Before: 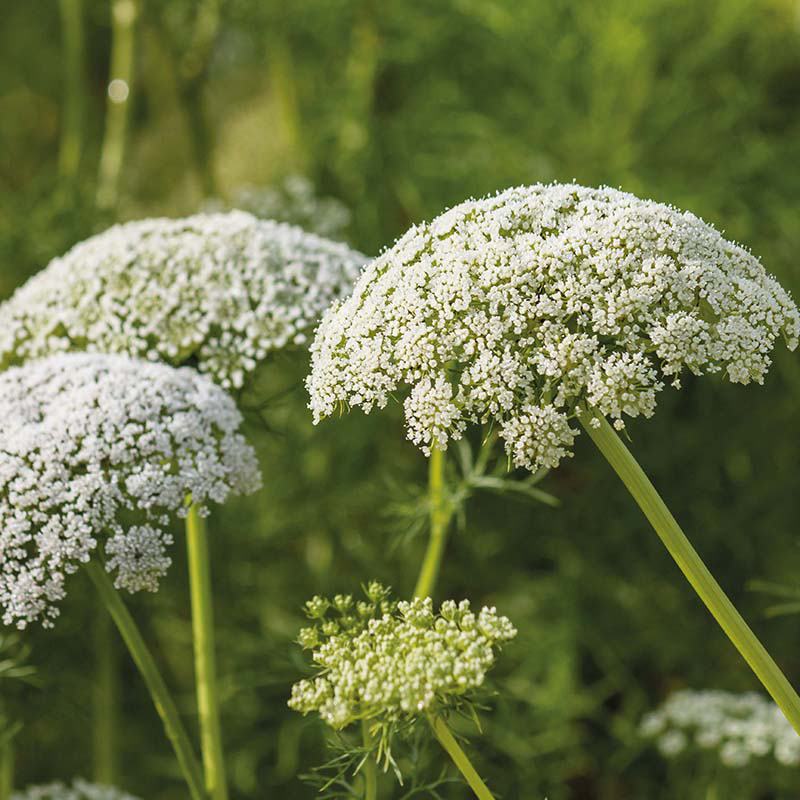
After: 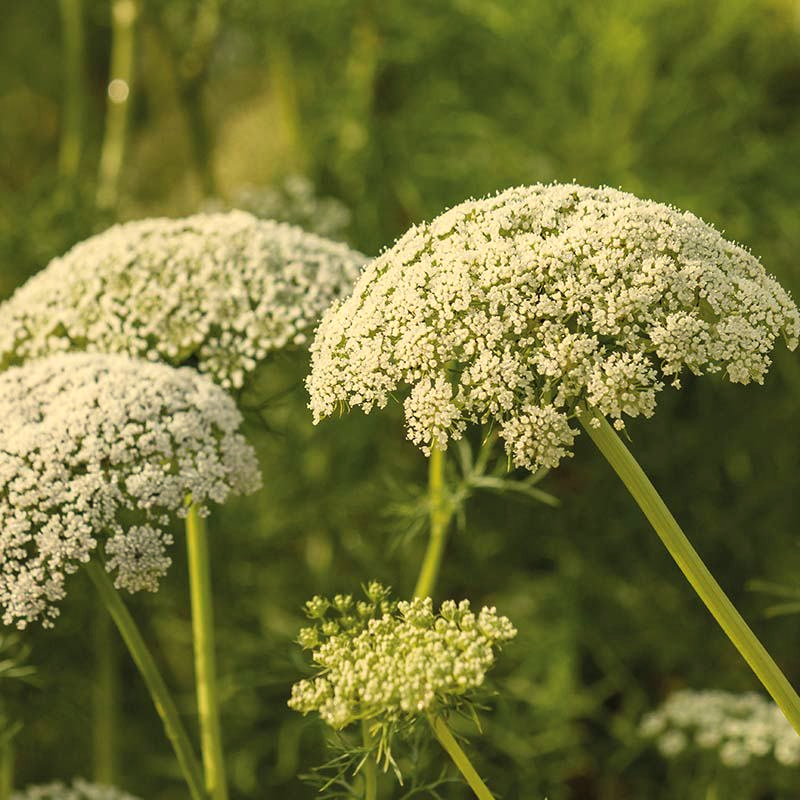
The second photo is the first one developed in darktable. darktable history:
white balance: red 1.08, blue 0.791
